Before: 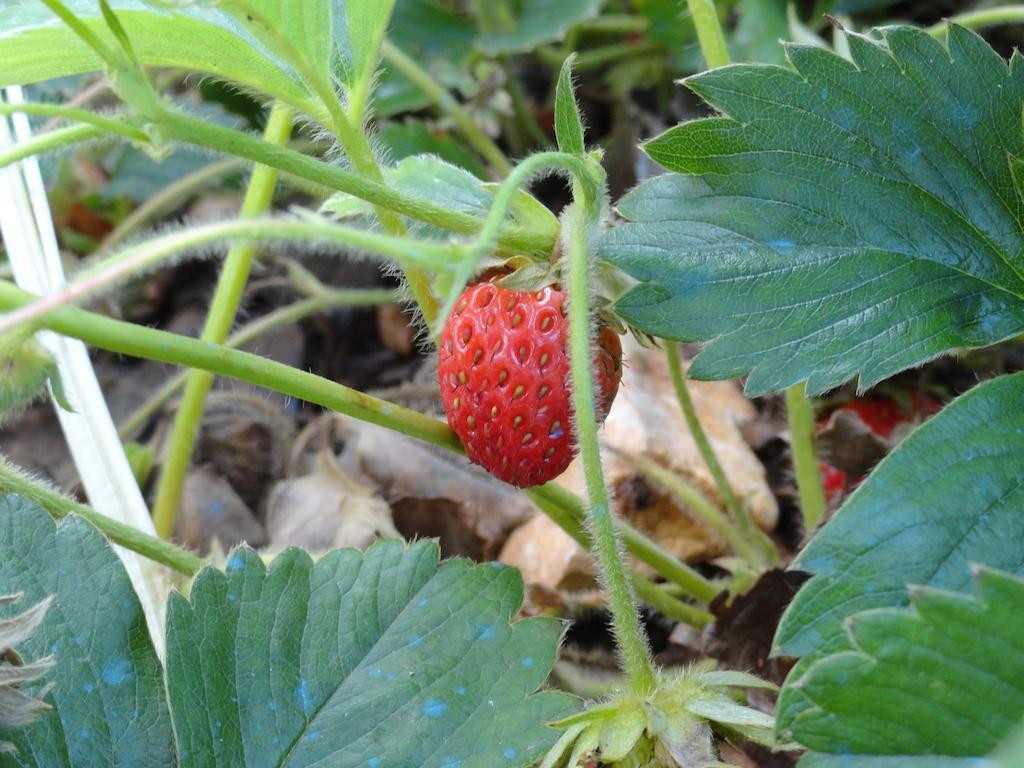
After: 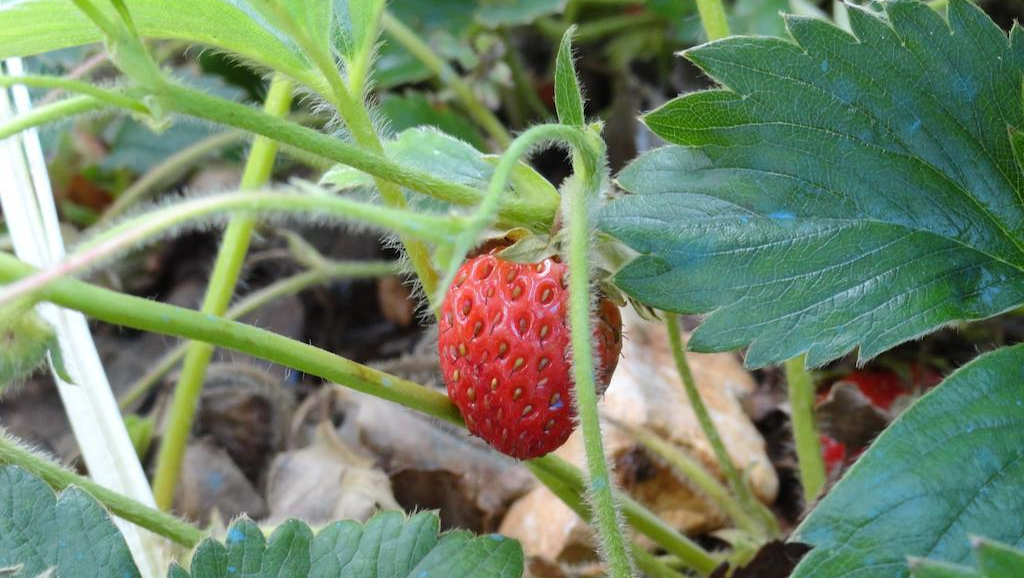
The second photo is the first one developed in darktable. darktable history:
tone curve: curves: ch0 [(0, 0) (0.003, 0.003) (0.011, 0.011) (0.025, 0.024) (0.044, 0.043) (0.069, 0.068) (0.1, 0.097) (0.136, 0.132) (0.177, 0.173) (0.224, 0.219) (0.277, 0.27) (0.335, 0.327) (0.399, 0.389) (0.468, 0.457) (0.543, 0.549) (0.623, 0.628) (0.709, 0.713) (0.801, 0.803) (0.898, 0.899) (1, 1)]
crop: top 3.743%, bottom 20.988%
